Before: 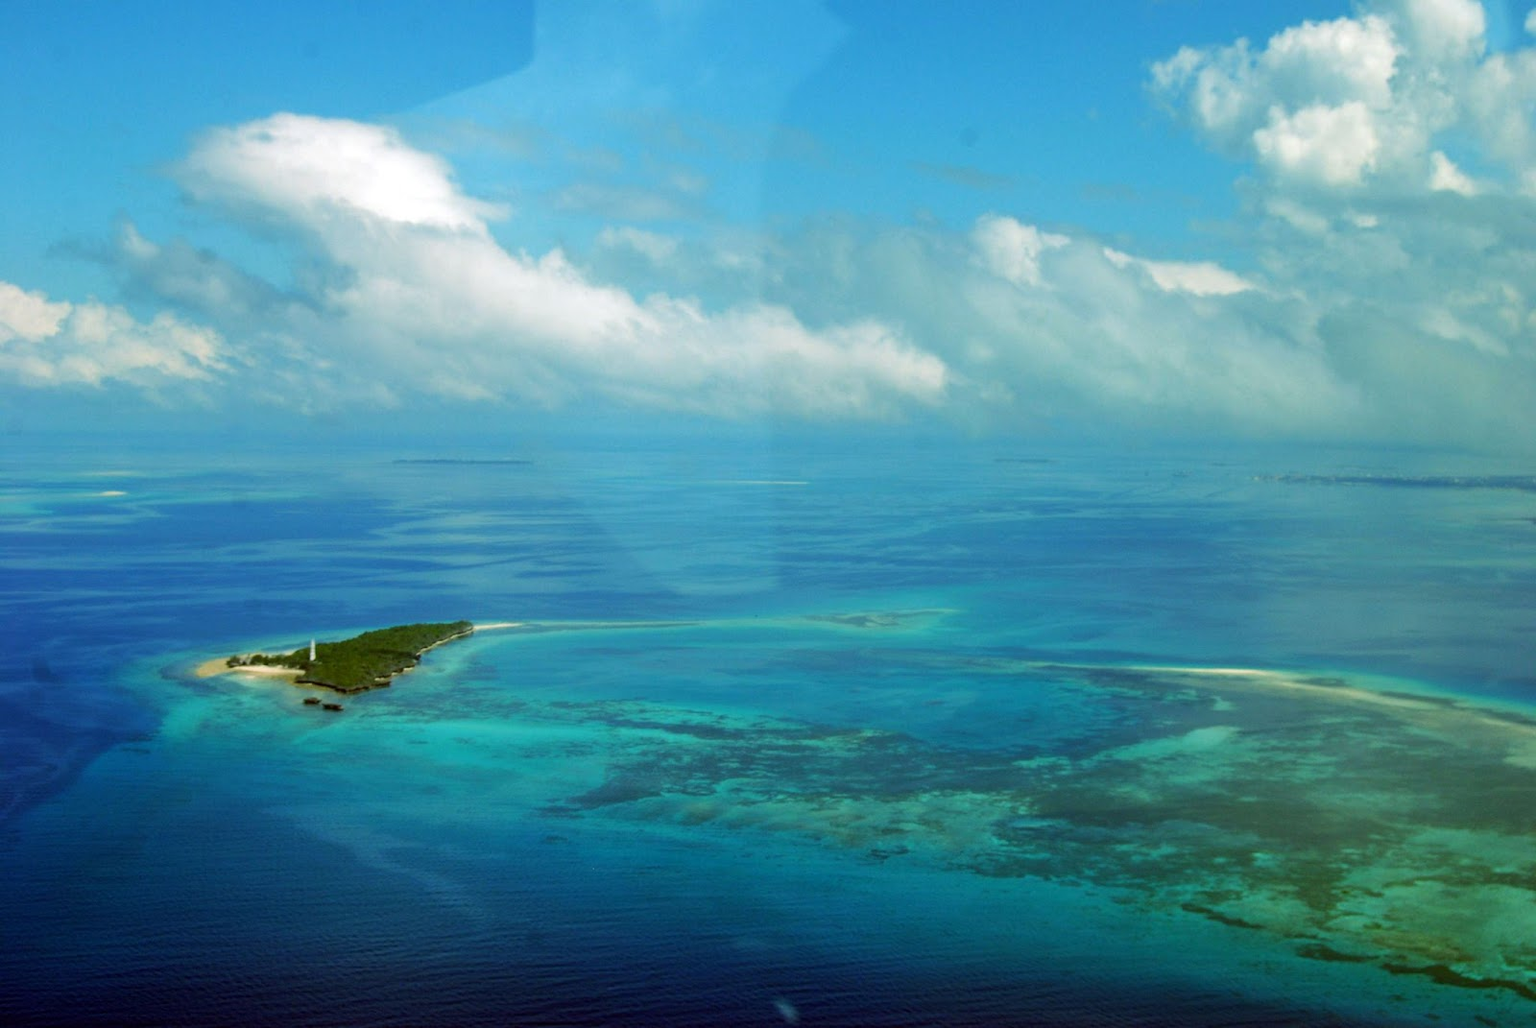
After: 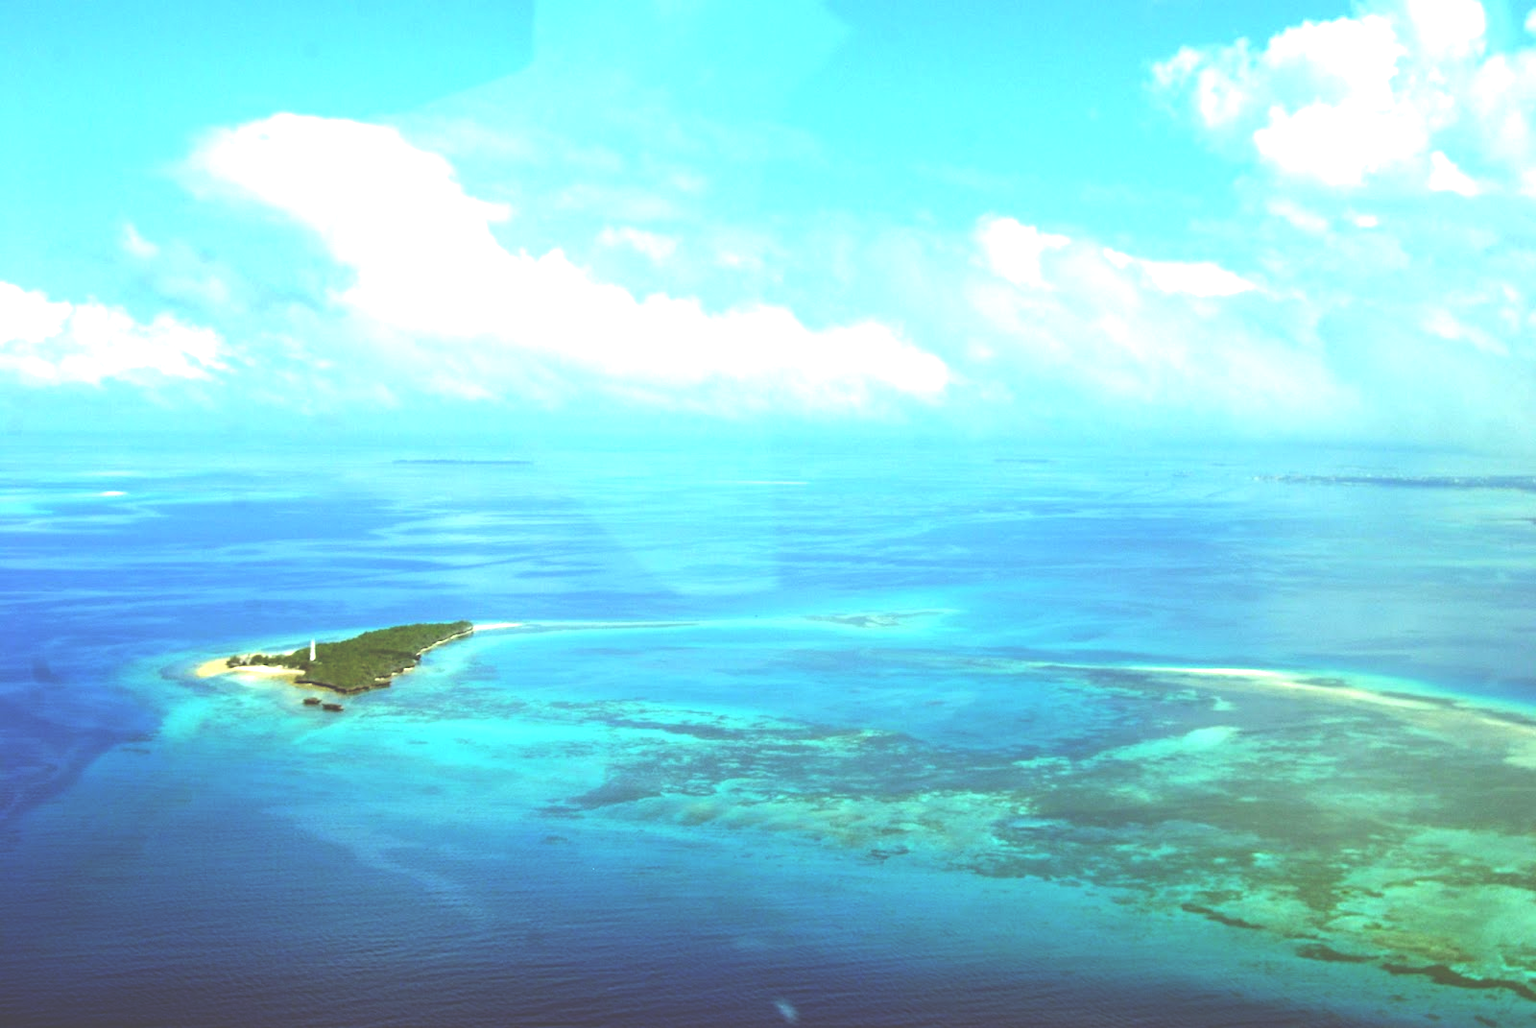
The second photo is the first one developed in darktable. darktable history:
exposure: black level correction -0.024, exposure 1.395 EV, compensate highlight preservation false
